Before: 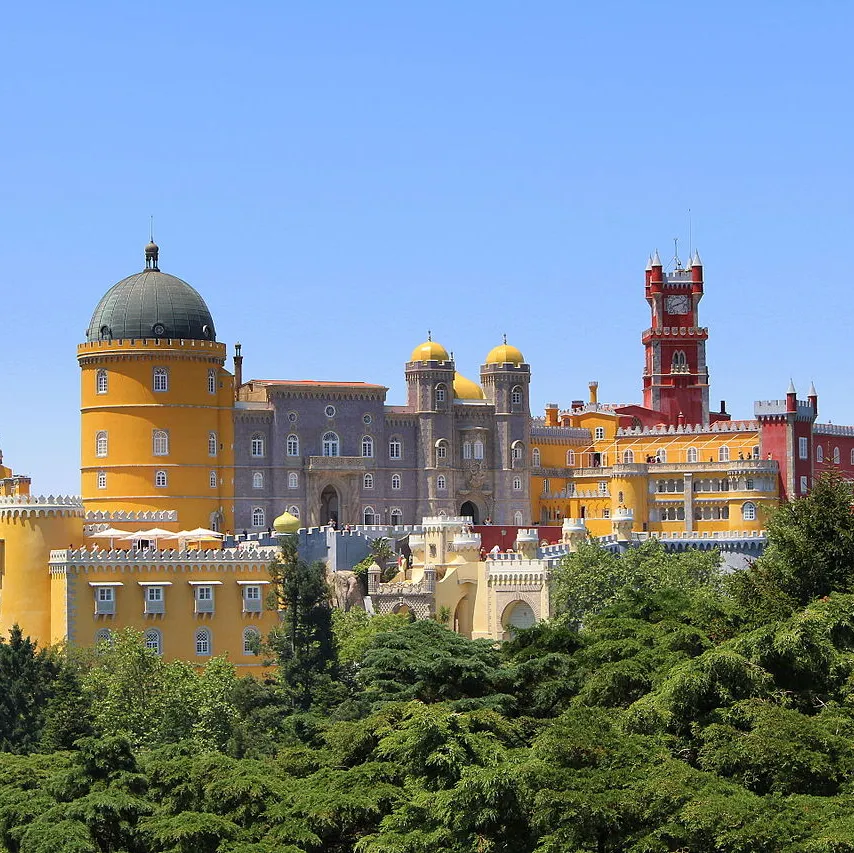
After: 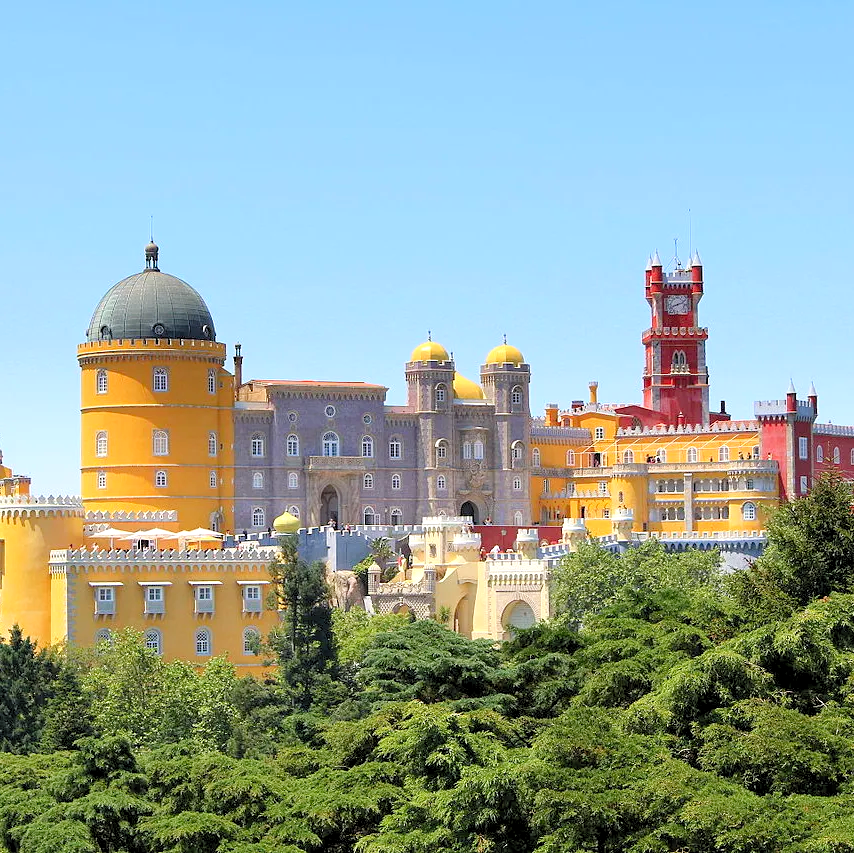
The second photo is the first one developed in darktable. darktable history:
levels: white 99.91%, levels [0.044, 0.416, 0.908]
